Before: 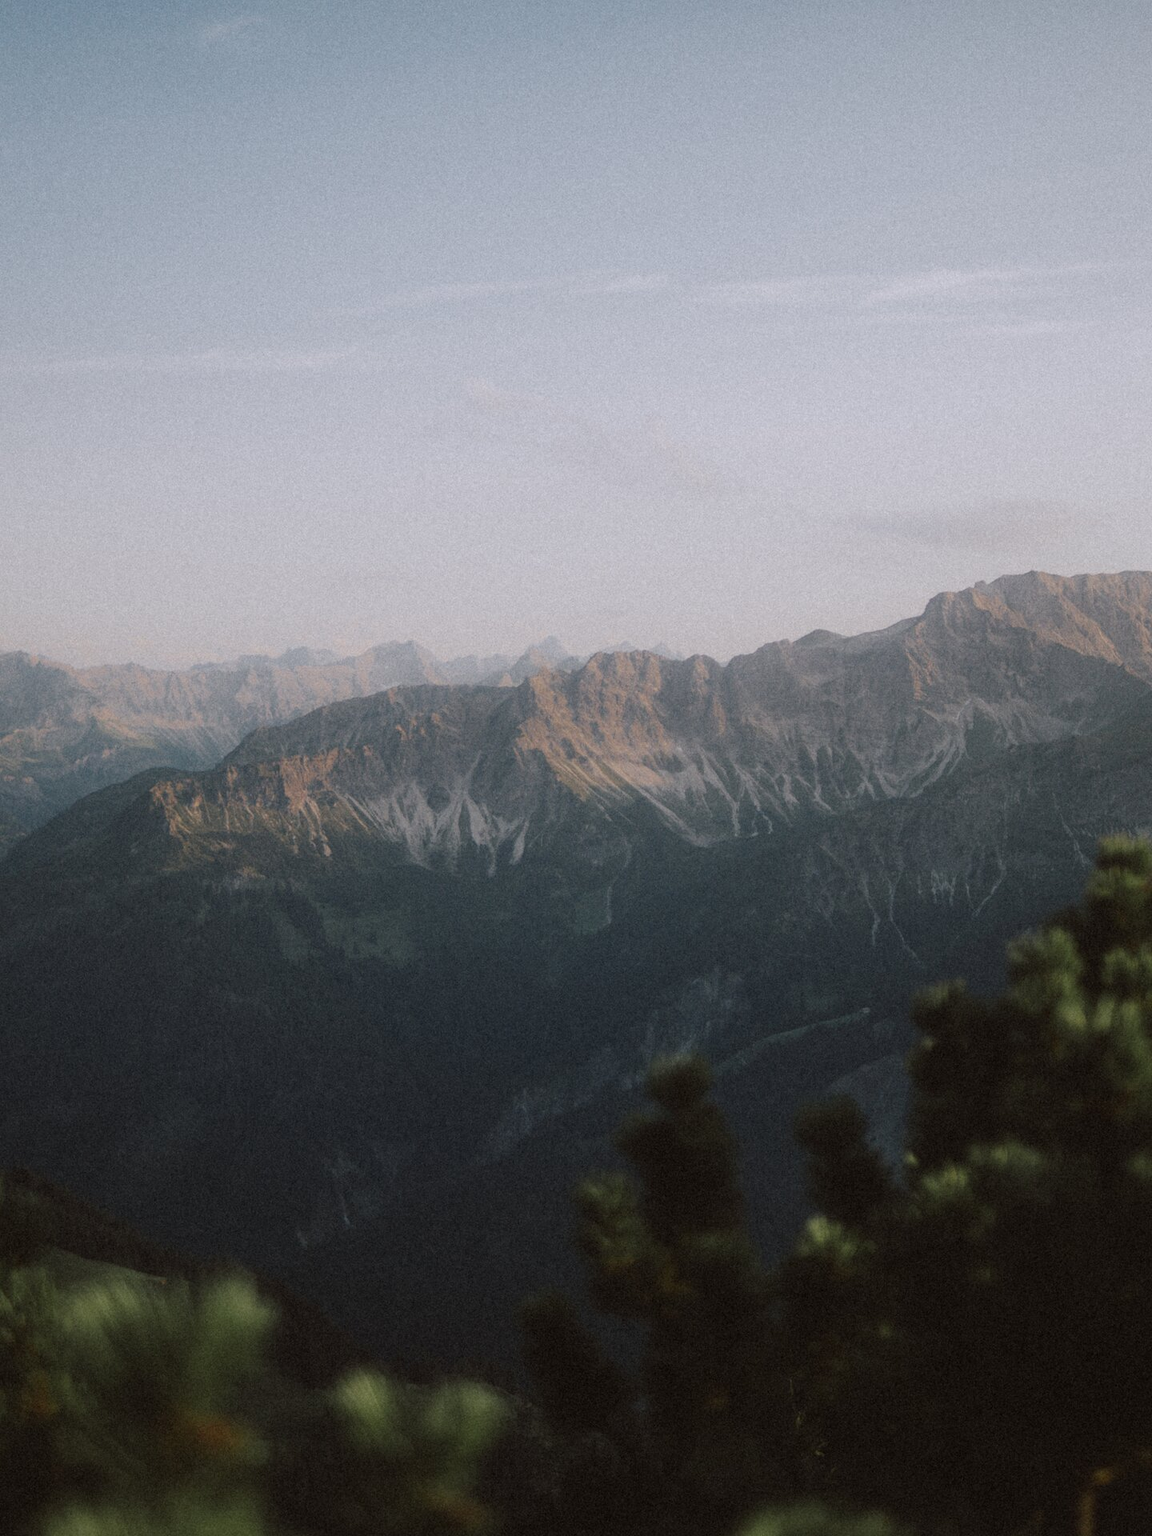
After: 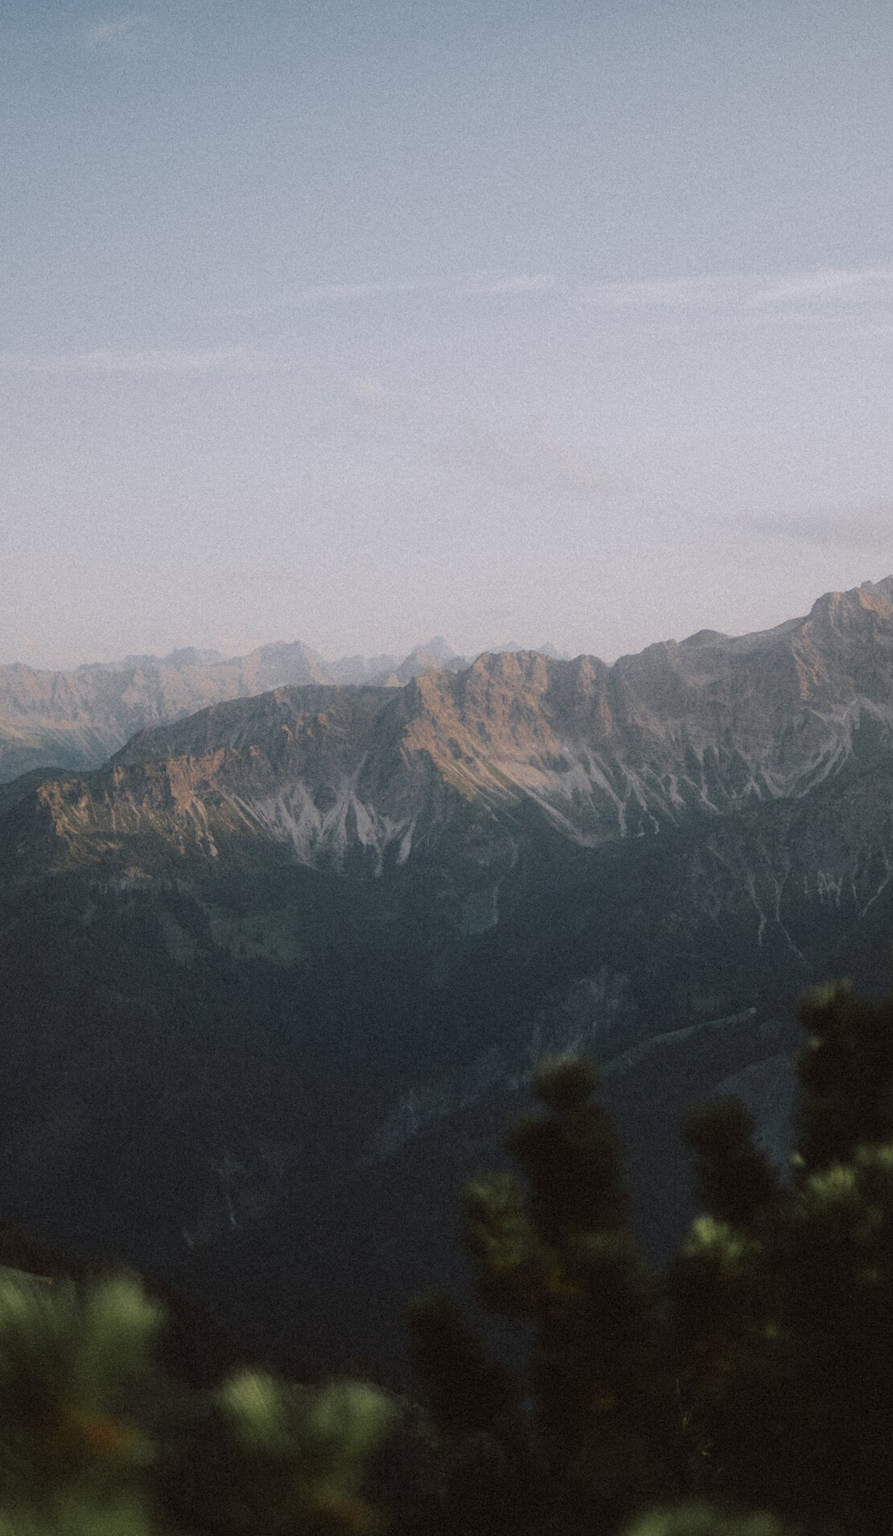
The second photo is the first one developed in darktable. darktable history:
crop: left 9.868%, right 12.511%
color zones: curves: ch0 [(0, 0.5) (0.143, 0.5) (0.286, 0.5) (0.429, 0.5) (0.571, 0.5) (0.714, 0.476) (0.857, 0.5) (1, 0.5)]; ch2 [(0, 0.5) (0.143, 0.5) (0.286, 0.5) (0.429, 0.5) (0.571, 0.5) (0.714, 0.487) (0.857, 0.5) (1, 0.5)]
